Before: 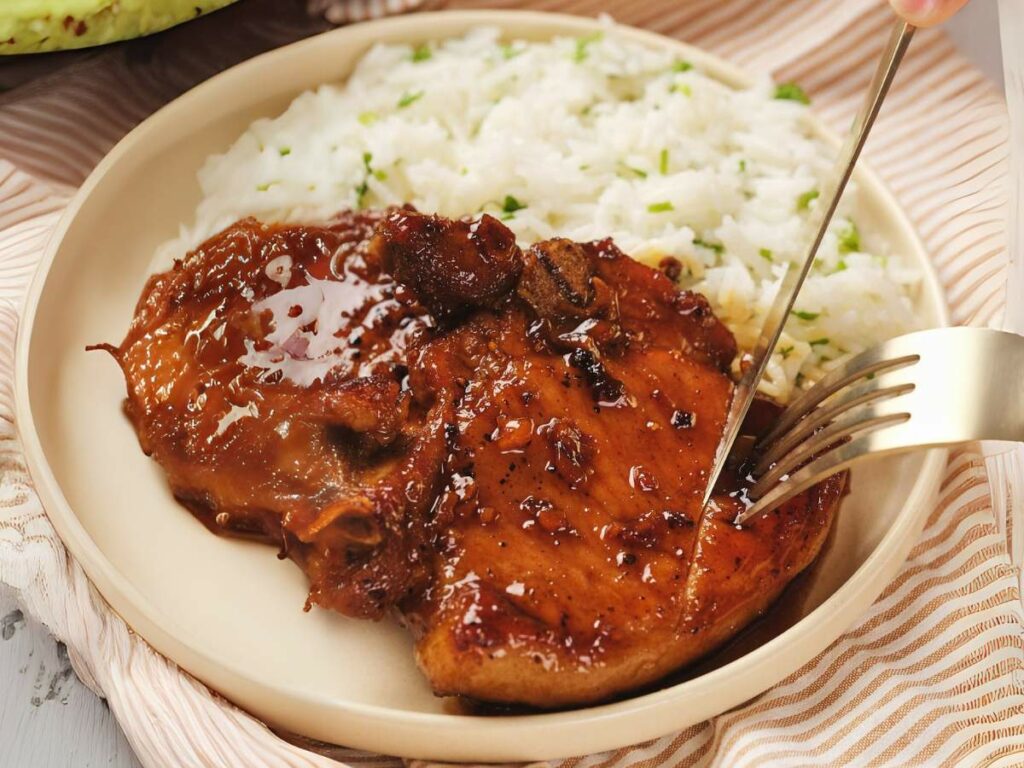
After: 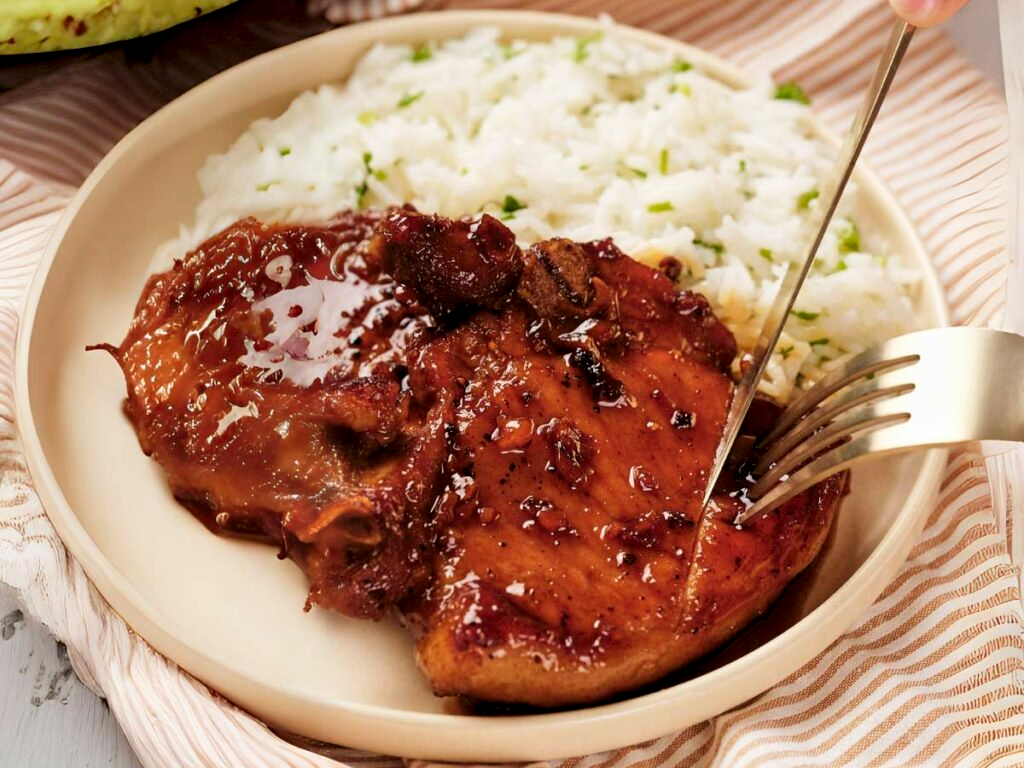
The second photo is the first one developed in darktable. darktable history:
tone curve: curves: ch0 [(0, 0) (0.003, 0.003) (0.011, 0.011) (0.025, 0.026) (0.044, 0.046) (0.069, 0.072) (0.1, 0.103) (0.136, 0.141) (0.177, 0.184) (0.224, 0.233) (0.277, 0.287) (0.335, 0.348) (0.399, 0.414) (0.468, 0.486) (0.543, 0.563) (0.623, 0.647) (0.709, 0.736) (0.801, 0.831) (0.898, 0.92) (1, 1)], preserve colors none
color look up table: target L [74.4, 65.46, 48.48, 33.5, 100, 64.95, 61.16, 57.18, 48.25, 27.79, 53.01, 51.15, 38.41, 22.79, 25.17, 85.72, 75.05, 65.18, 63.01, 49.13, 46.1, 46.46, 24.62, 5.432, 0 ×25], target a [0.793, -21.3, -38.94, -15.83, -0.001, 15.3, 16.85, 30.86, 44.06, 14.25, 6.614, 41.38, 7.528, 23.22, 17.36, -1.065, -1.789, -26.99, -2.338, -20.04, -2.049, -3.663, -2.431, -0.691, 0 ×25], target b [65.28, 49.68, 31.93, 22.91, 0.006, 58.31, 8.863, 47.96, 7.907, 12.13, -26.9, -19.36, -46.37, -25.99, -54.9, -3.039, -3.675, -5.321, -4.053, -28.63, -3.09, -25.49, -3.647, -0.855, 0 ×25], num patches 24
